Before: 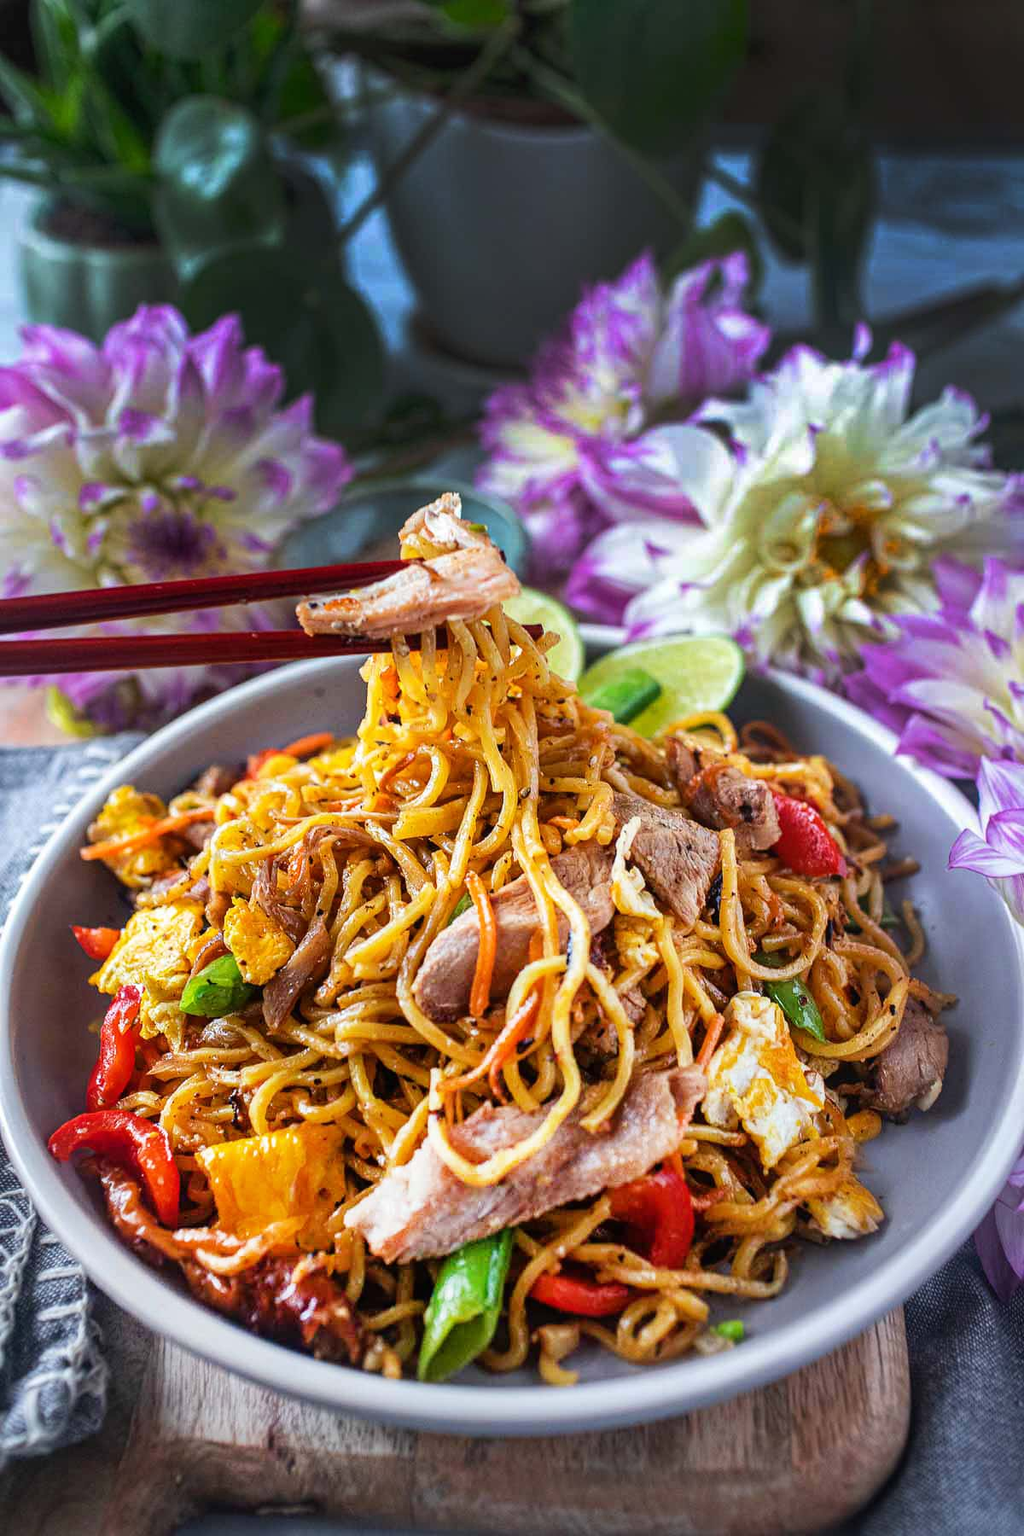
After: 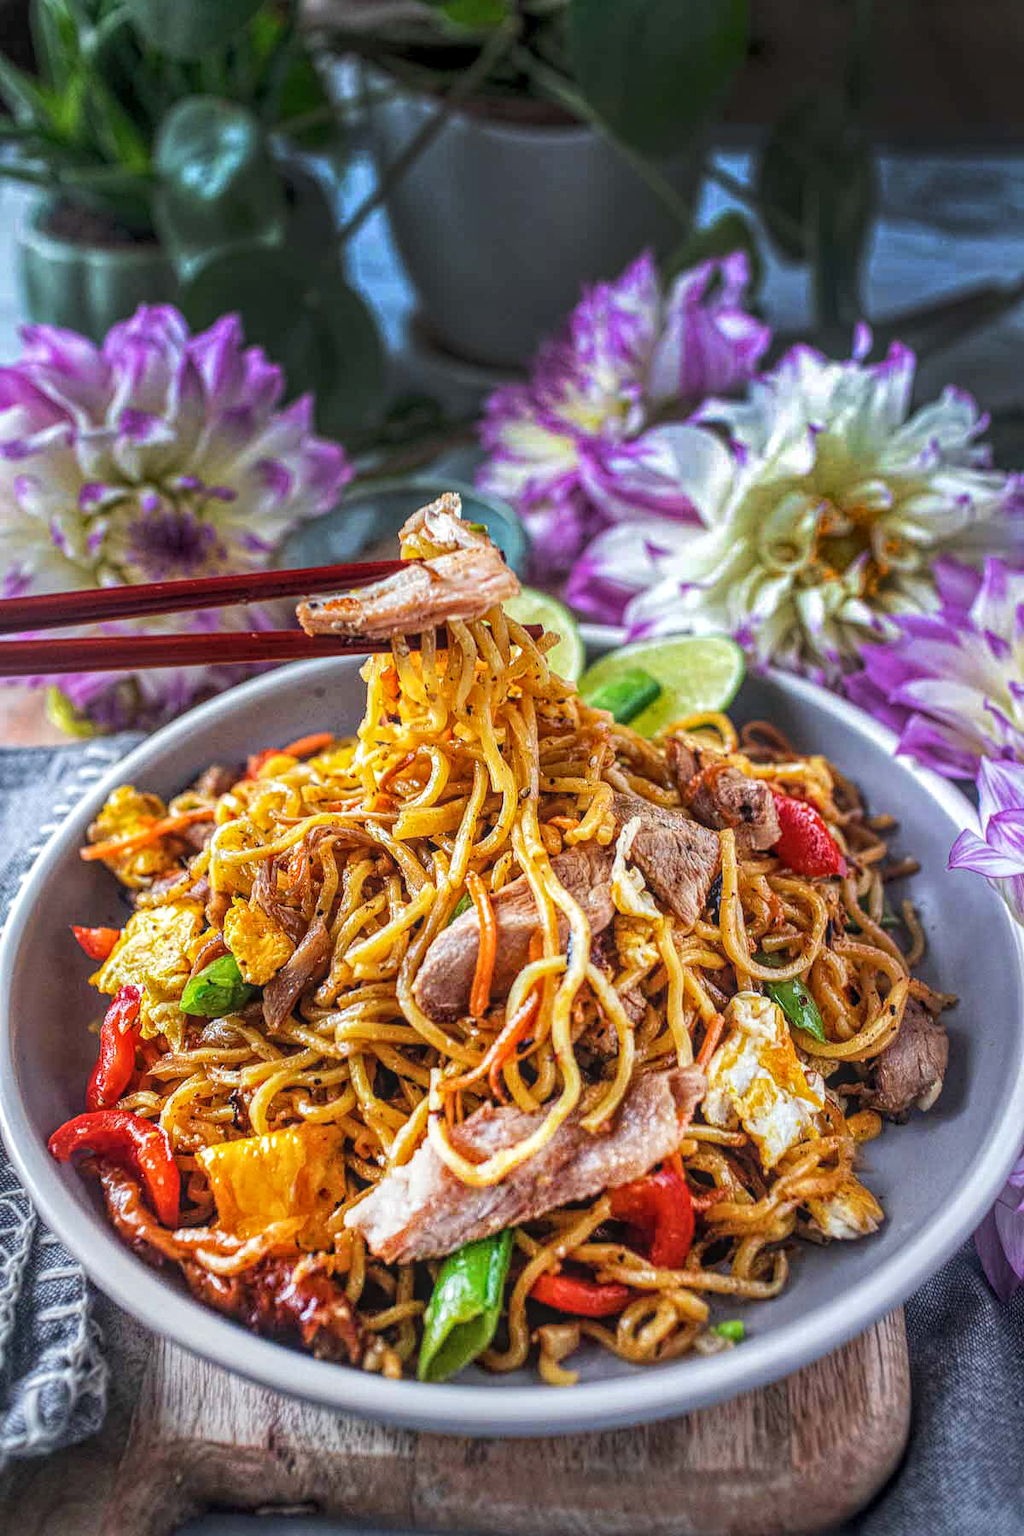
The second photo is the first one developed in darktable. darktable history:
local contrast: highlights 74%, shadows 55%, detail 176%, midtone range 0.207
base curve: exposure shift 0, preserve colors none
